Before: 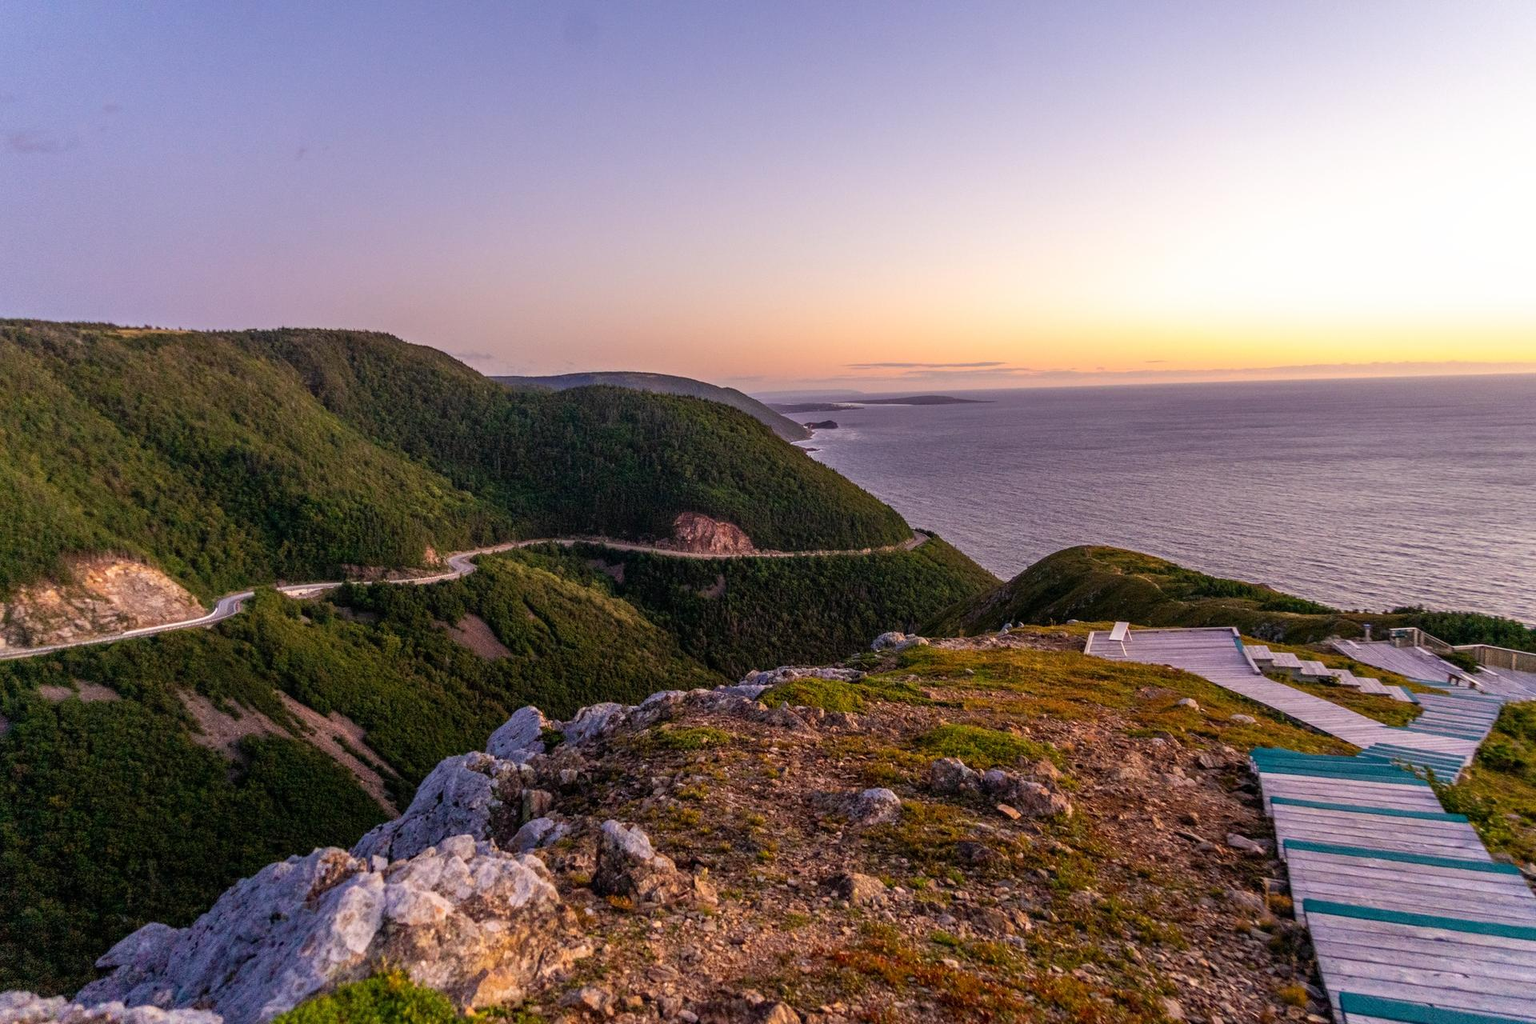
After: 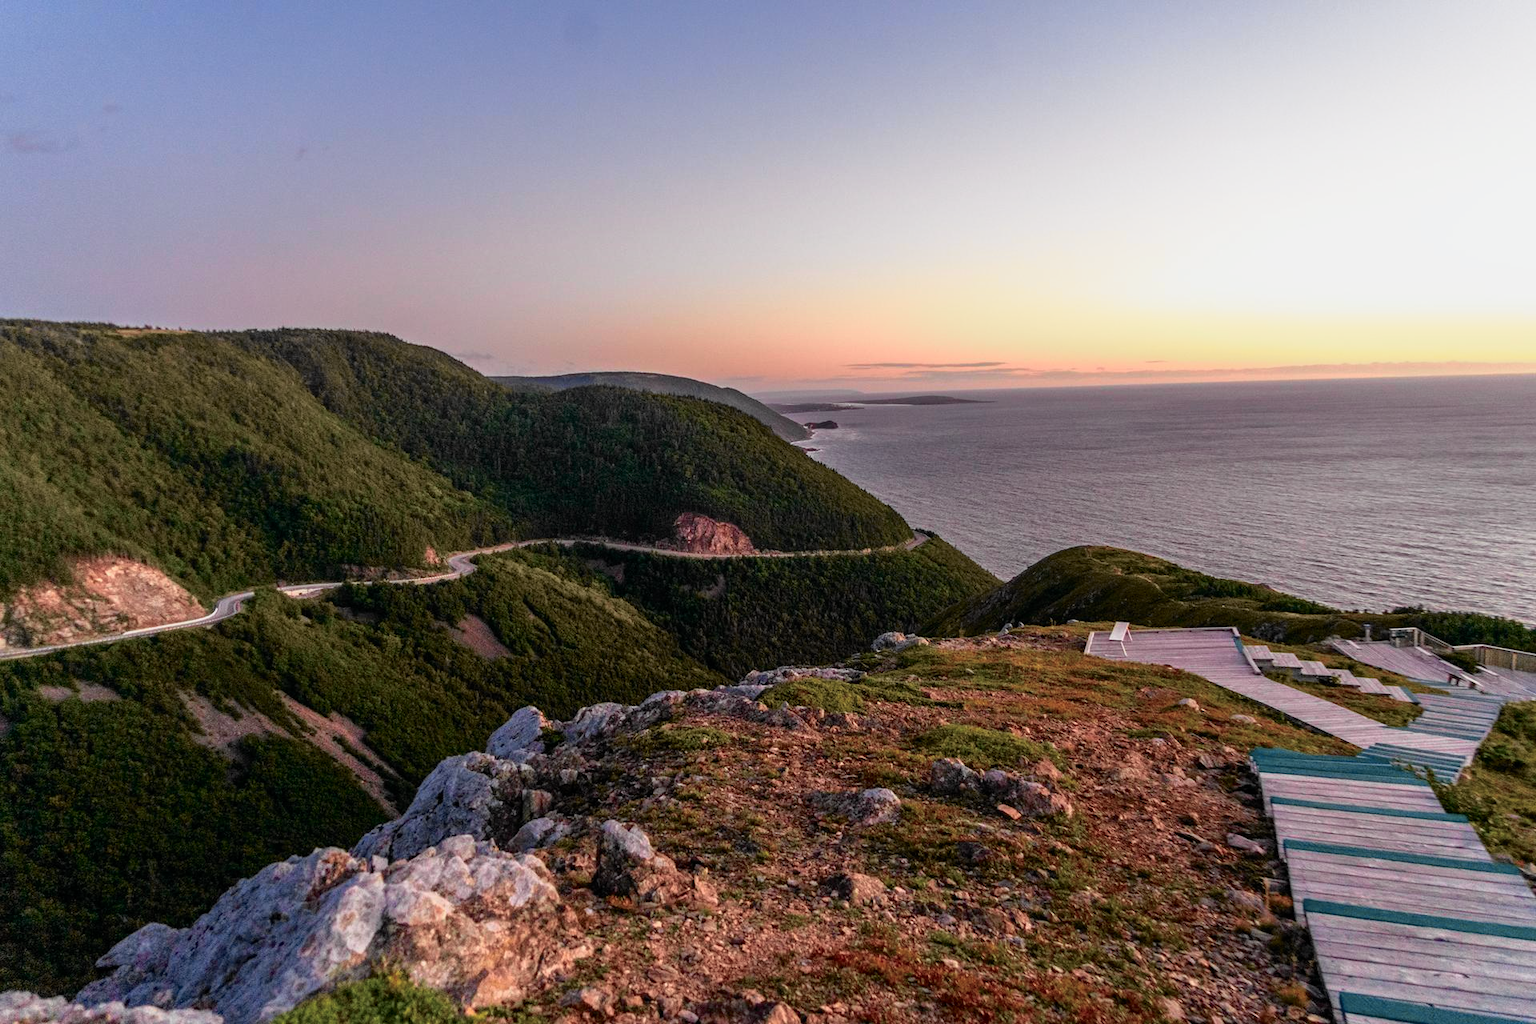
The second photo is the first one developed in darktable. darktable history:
tone curve: curves: ch0 [(0, 0) (0.058, 0.037) (0.214, 0.183) (0.304, 0.288) (0.561, 0.554) (0.687, 0.677) (0.768, 0.768) (0.858, 0.861) (0.987, 0.945)]; ch1 [(0, 0) (0.172, 0.123) (0.312, 0.296) (0.432, 0.448) (0.471, 0.469) (0.502, 0.5) (0.521, 0.505) (0.565, 0.569) (0.663, 0.663) (0.703, 0.721) (0.857, 0.917) (1, 1)]; ch2 [(0, 0) (0.411, 0.424) (0.485, 0.497) (0.502, 0.5) (0.517, 0.511) (0.556, 0.562) (0.626, 0.594) (0.709, 0.661) (1, 1)], color space Lab, independent channels, preserve colors none
